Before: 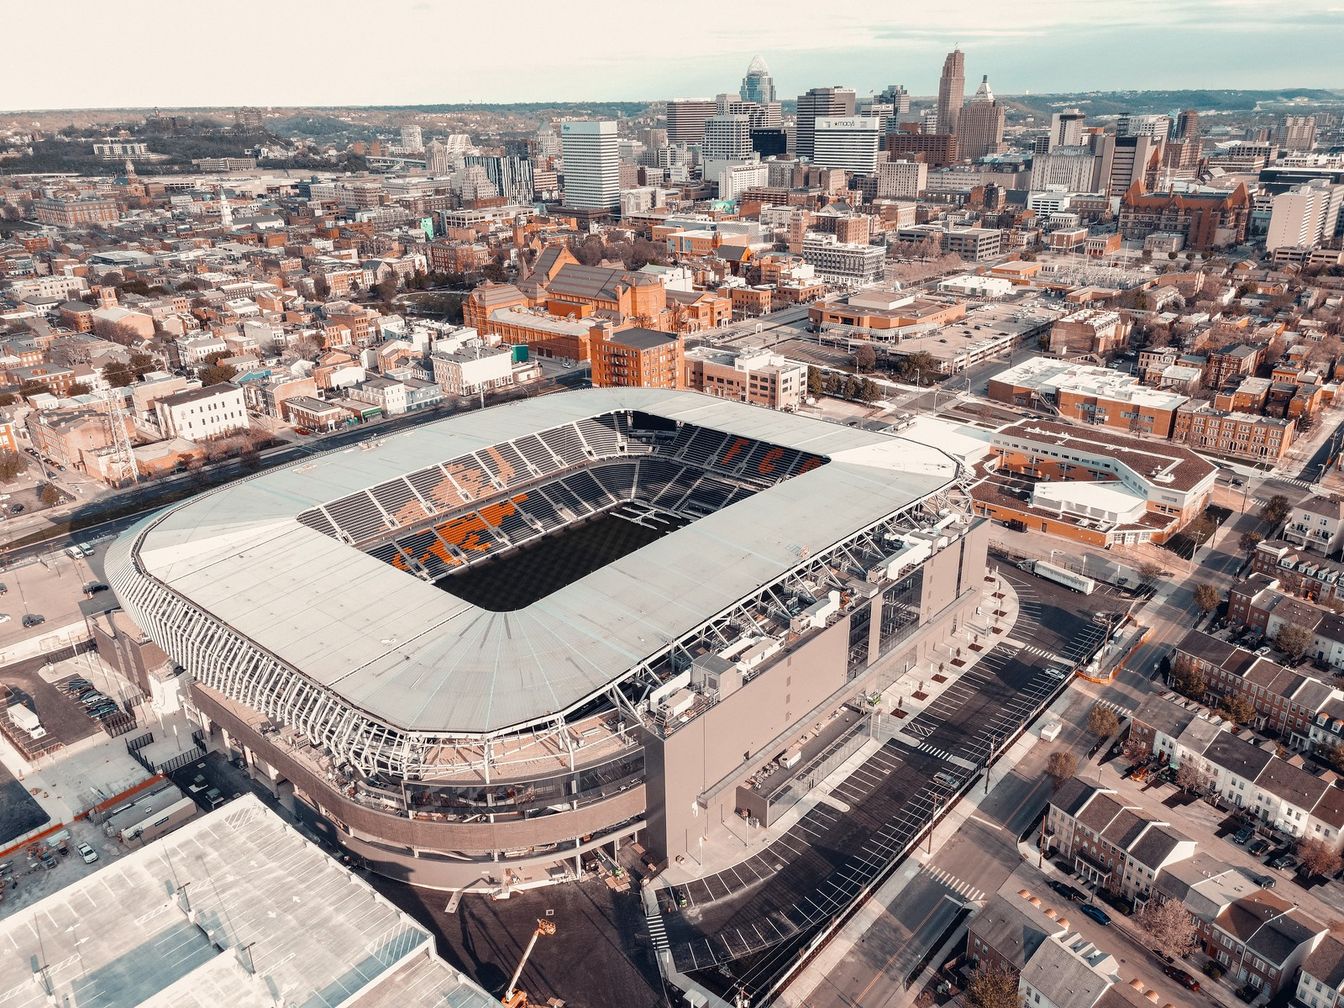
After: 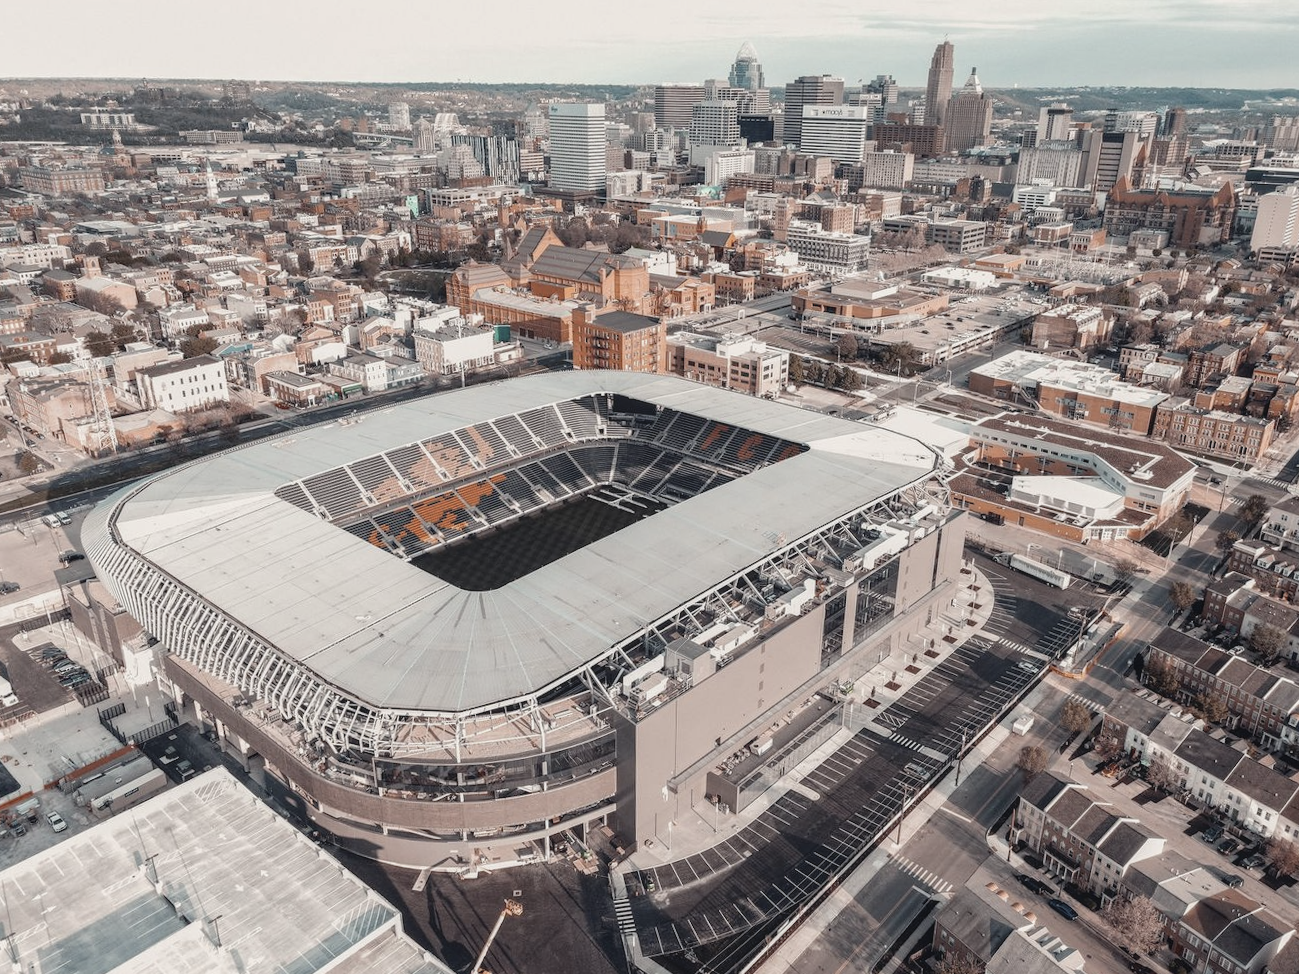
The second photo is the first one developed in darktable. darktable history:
local contrast: detail 109%
crop and rotate: angle -1.48°
contrast brightness saturation: contrast -0.06, saturation -0.418
